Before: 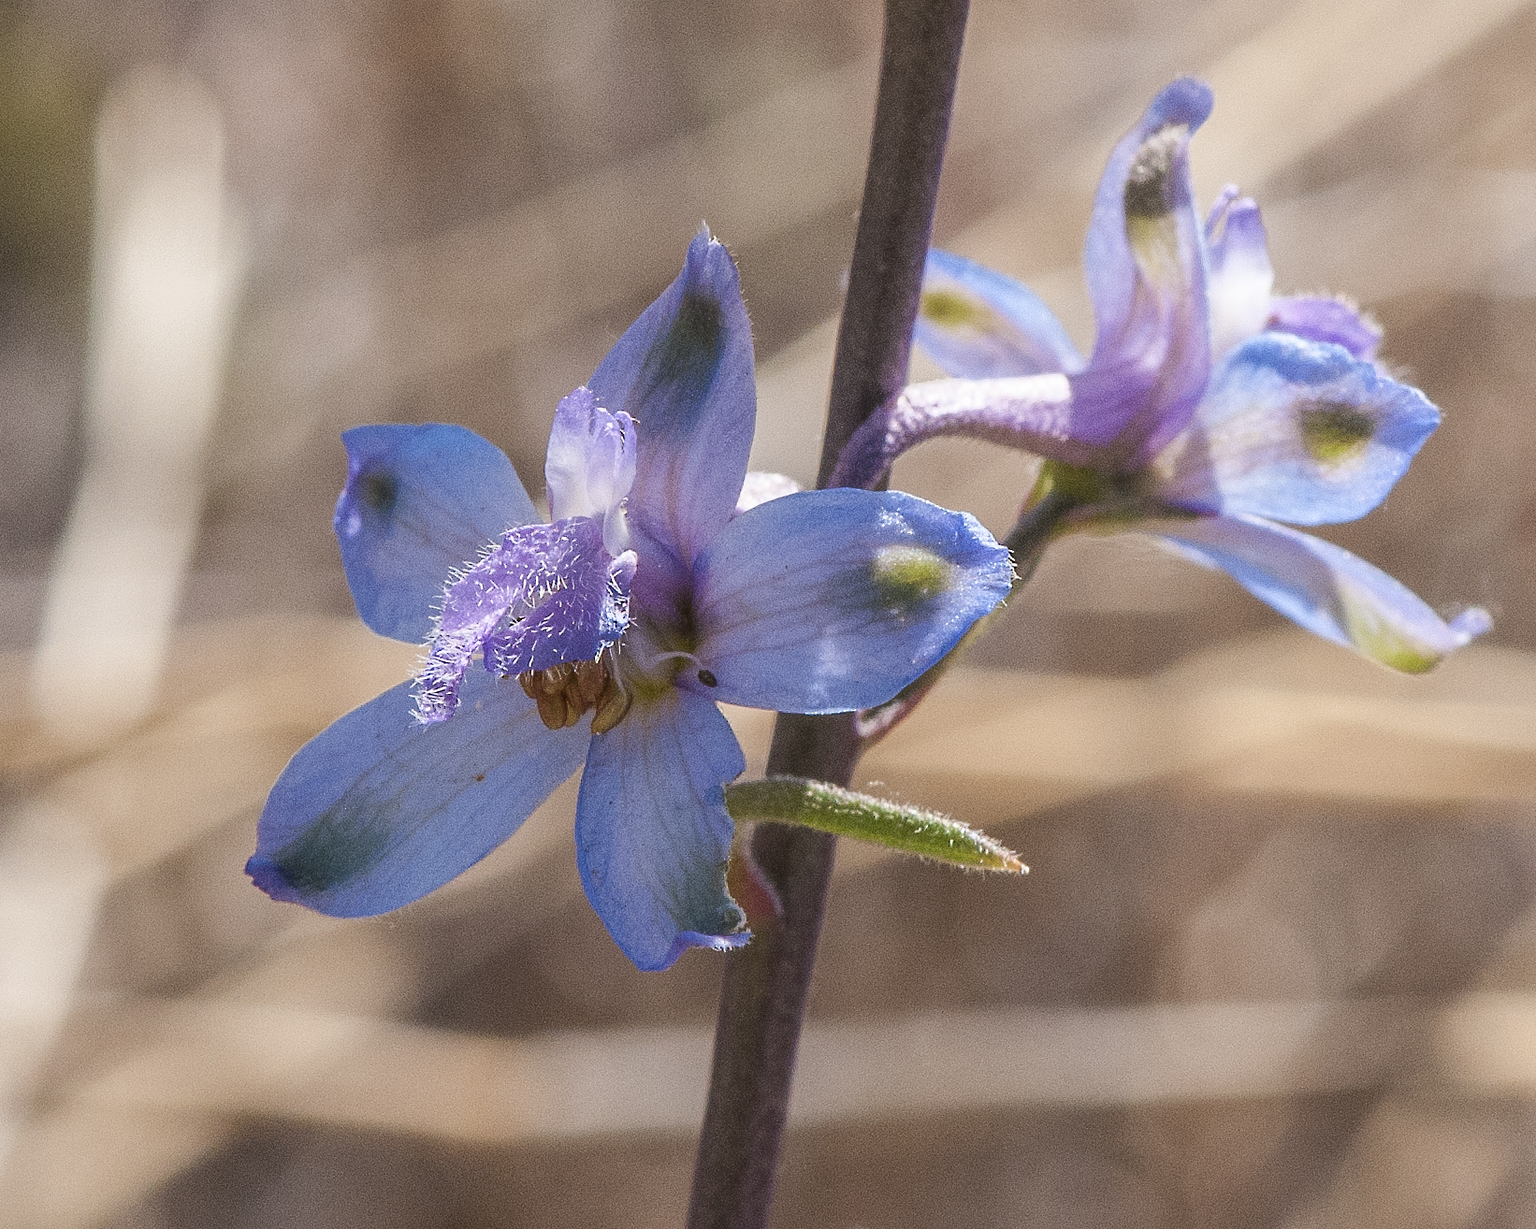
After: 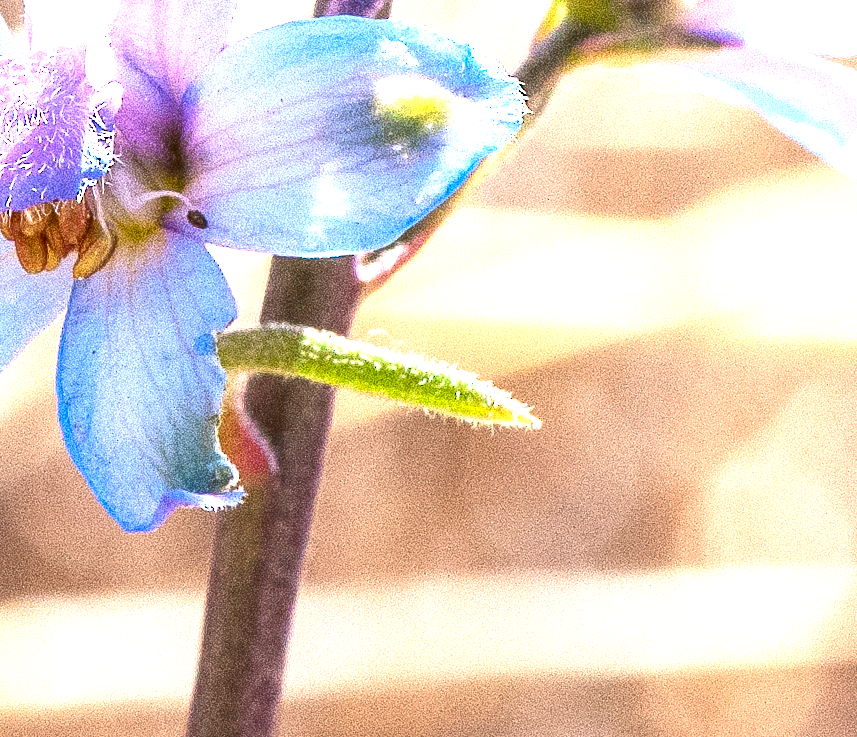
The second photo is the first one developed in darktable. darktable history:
contrast brightness saturation: contrast 0.125, brightness -0.121, saturation 0.2
exposure: black level correction 0, exposure 1.989 EV, compensate highlight preservation false
color correction: highlights a* -2.6, highlights b* 2.27
crop: left 34.046%, top 38.554%, right 13.715%, bottom 5.302%
